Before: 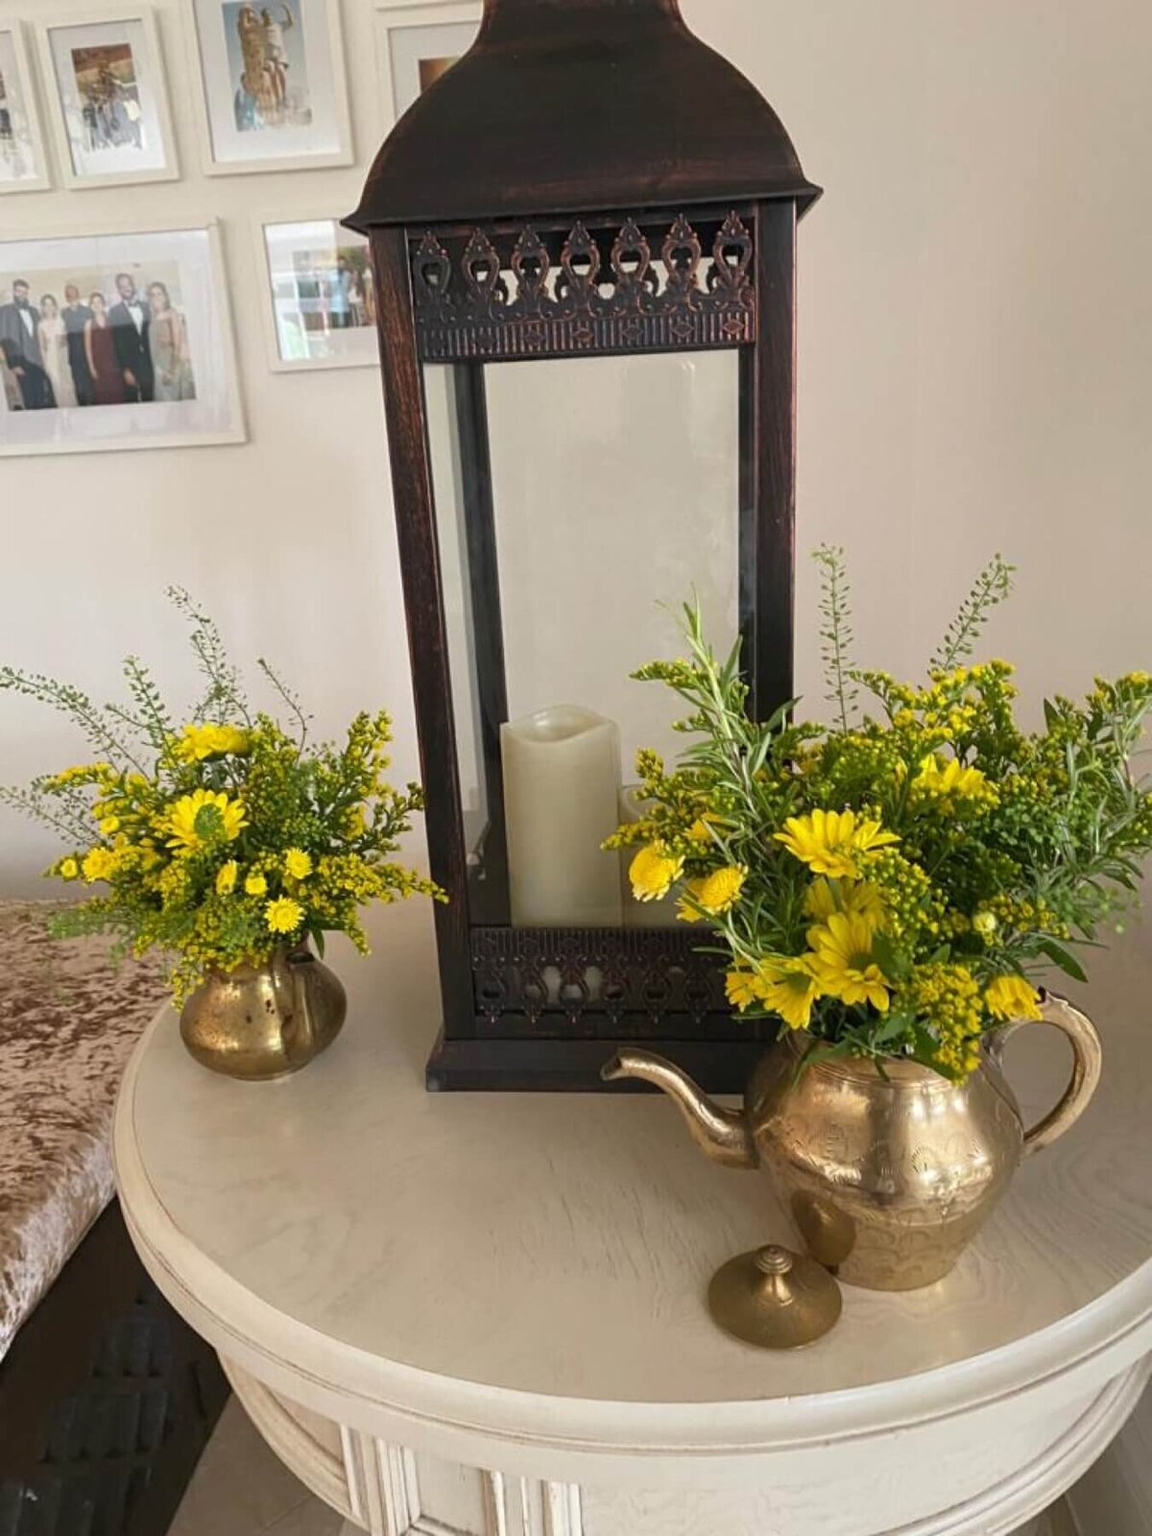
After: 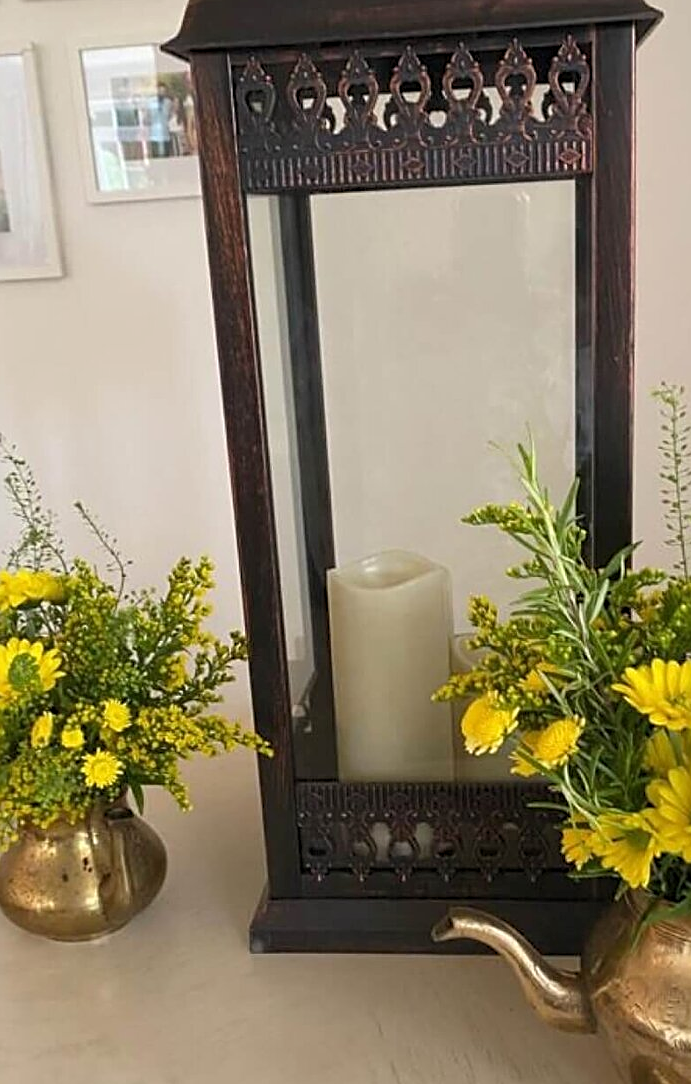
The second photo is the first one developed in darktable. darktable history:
crop: left 16.239%, top 11.519%, right 26.139%, bottom 20.72%
sharpen: on, module defaults
levels: levels [0.018, 0.493, 1]
